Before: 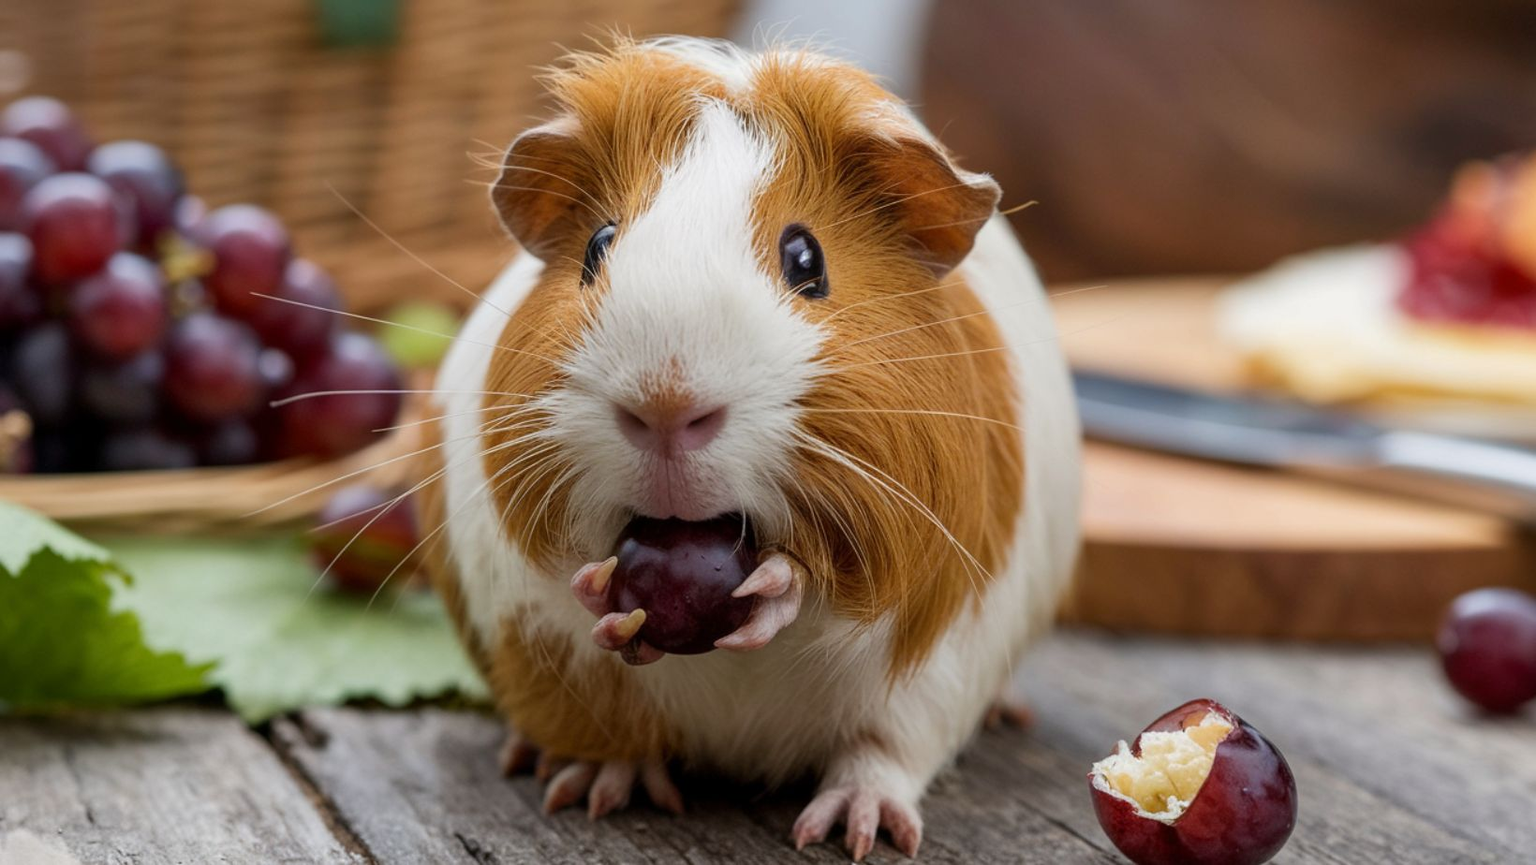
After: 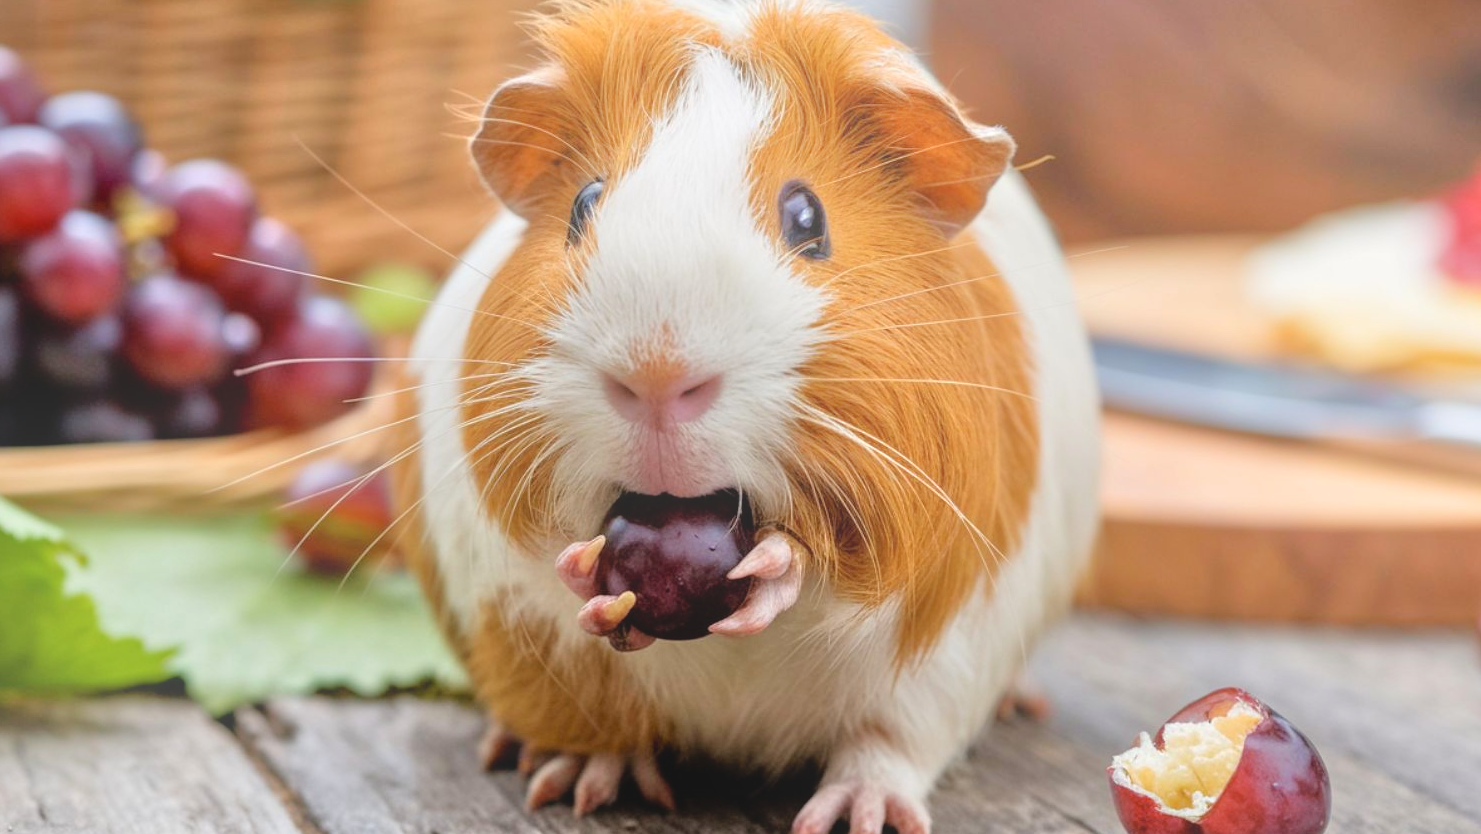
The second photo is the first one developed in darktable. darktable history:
white balance: red 1, blue 1
crop: left 3.305%, top 6.436%, right 6.389%, bottom 3.258%
bloom: size 40%
tone equalizer: -7 EV 0.15 EV, -6 EV 0.6 EV, -5 EV 1.15 EV, -4 EV 1.33 EV, -3 EV 1.15 EV, -2 EV 0.6 EV, -1 EV 0.15 EV, mask exposure compensation -0.5 EV
